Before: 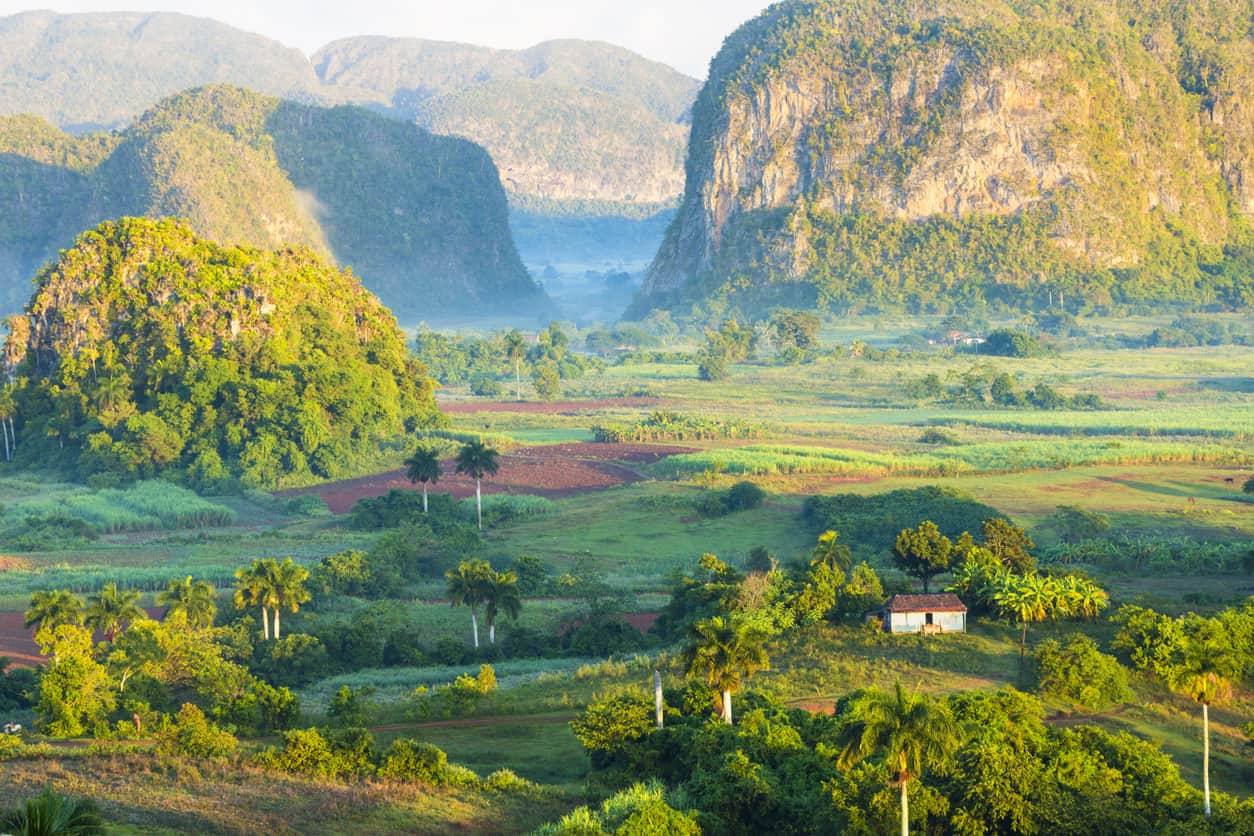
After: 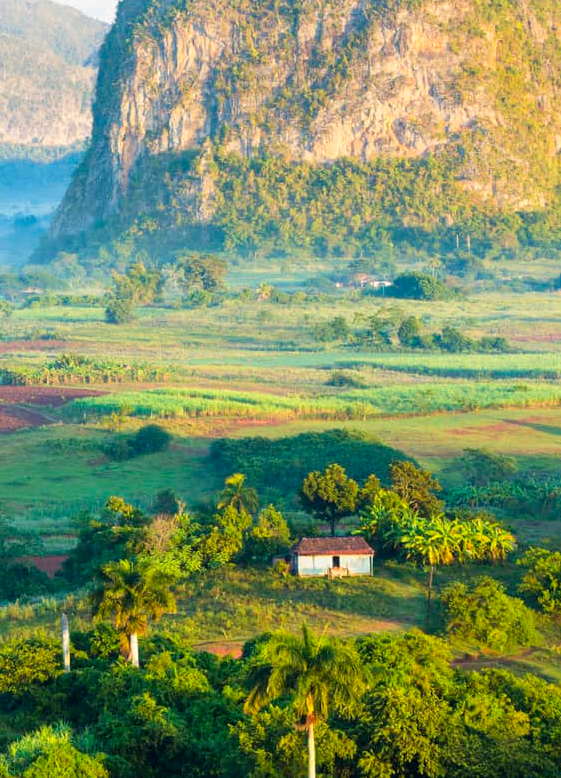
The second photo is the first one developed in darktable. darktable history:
shadows and highlights: shadows 36.85, highlights -26.99, soften with gaussian
crop: left 47.326%, top 6.833%, right 7.923%
